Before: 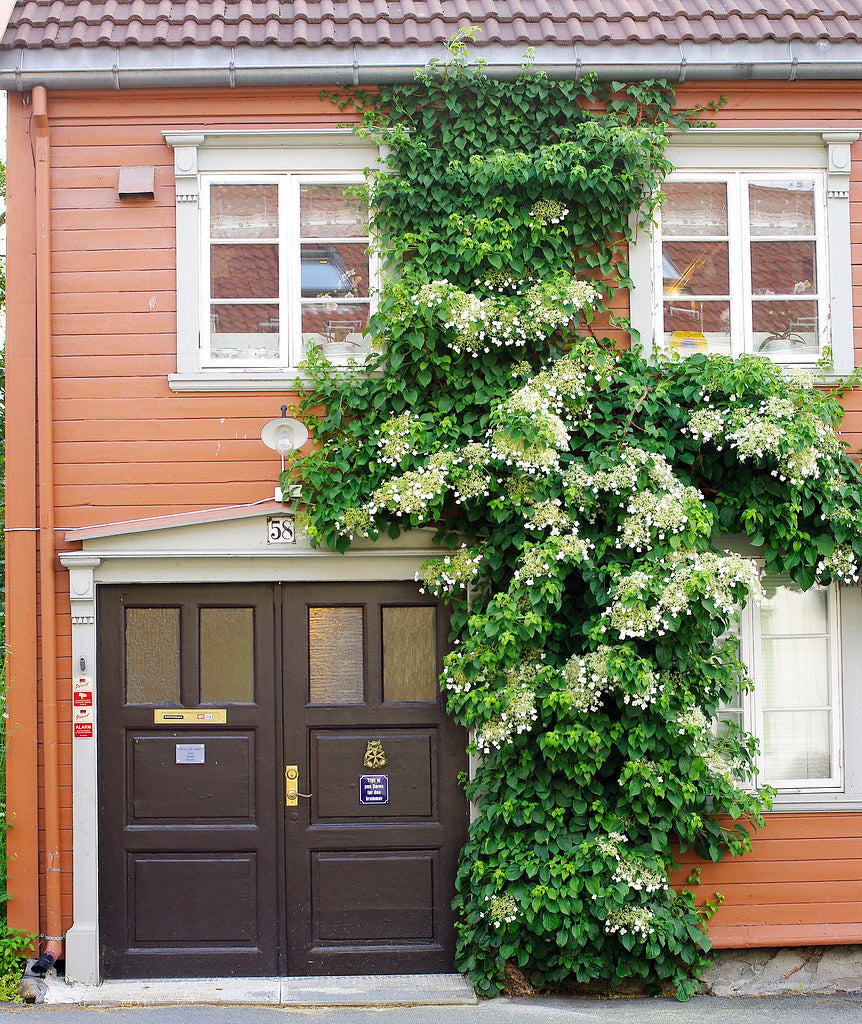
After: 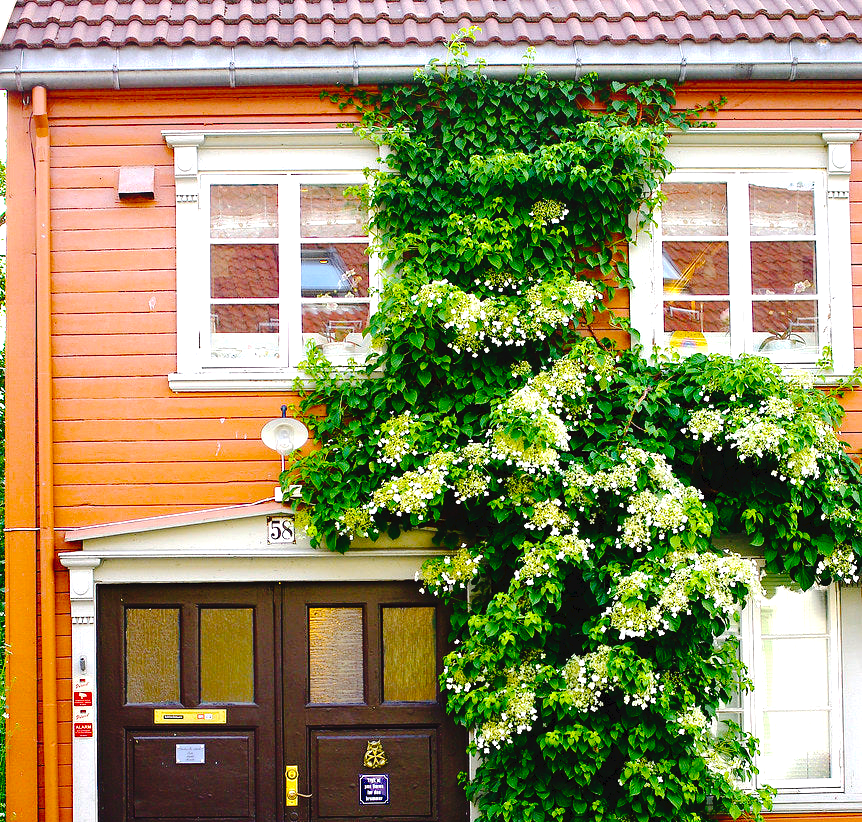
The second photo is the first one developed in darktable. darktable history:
crop: bottom 19.644%
tone curve: curves: ch0 [(0, 0) (0.003, 0.041) (0.011, 0.042) (0.025, 0.041) (0.044, 0.043) (0.069, 0.048) (0.1, 0.059) (0.136, 0.079) (0.177, 0.107) (0.224, 0.152) (0.277, 0.235) (0.335, 0.331) (0.399, 0.427) (0.468, 0.512) (0.543, 0.595) (0.623, 0.668) (0.709, 0.736) (0.801, 0.813) (0.898, 0.891) (1, 1)], preserve colors none
color balance rgb: linear chroma grading › global chroma 9%, perceptual saturation grading › global saturation 36%, perceptual saturation grading › shadows 35%, perceptual brilliance grading › global brilliance 15%, perceptual brilliance grading › shadows -35%, global vibrance 15%
